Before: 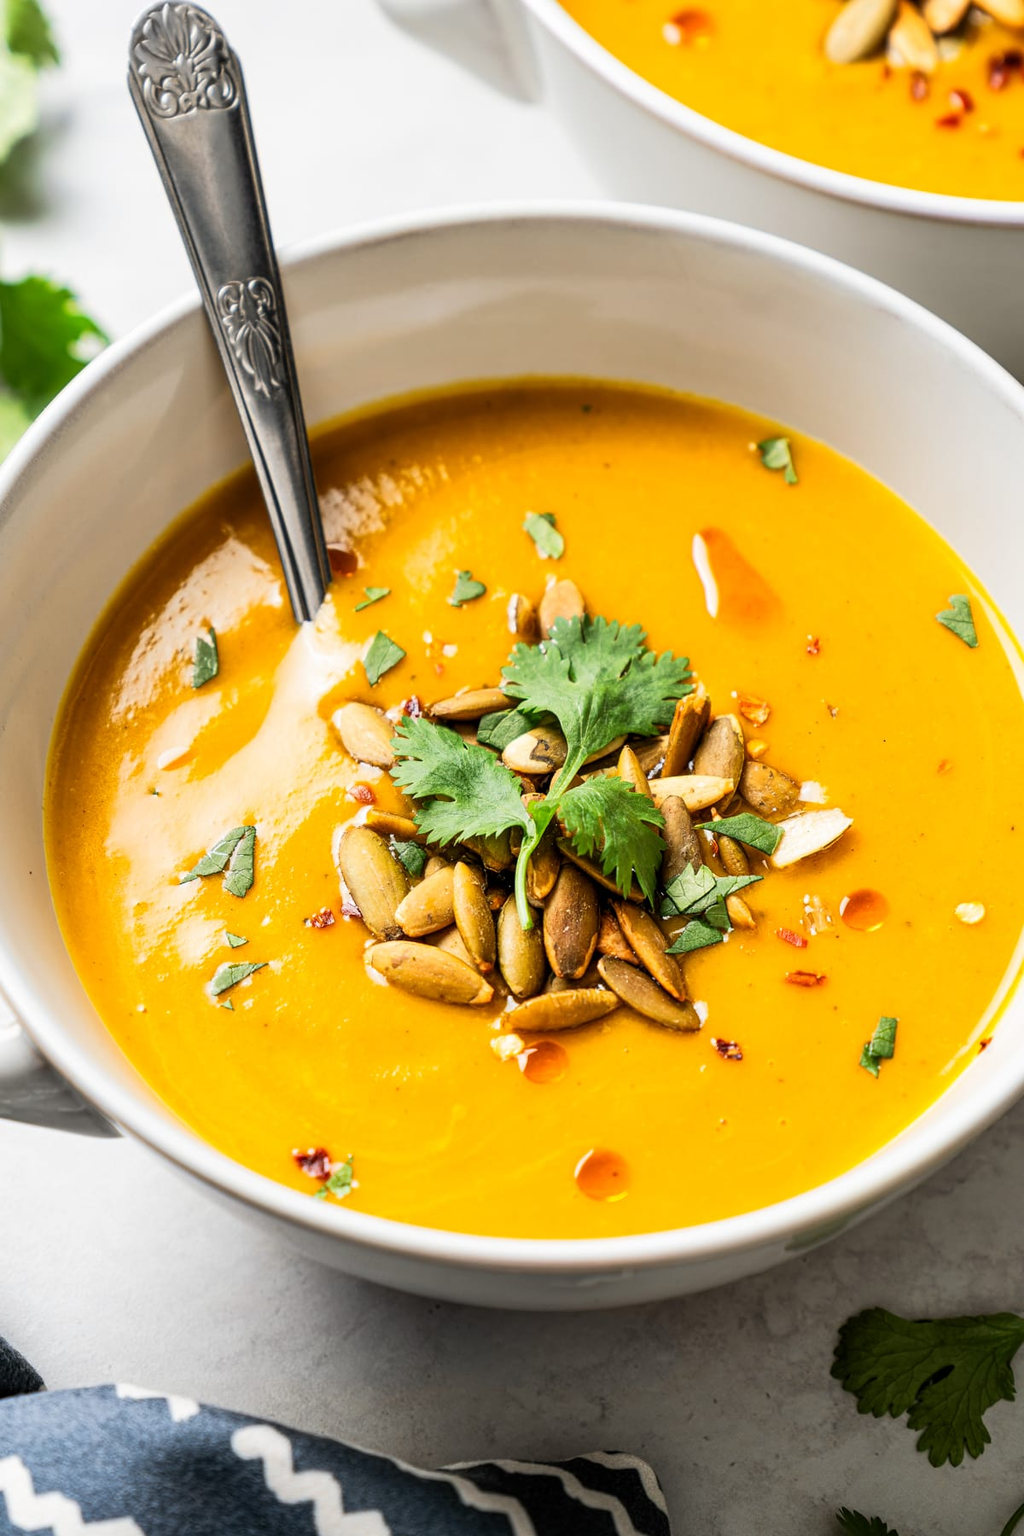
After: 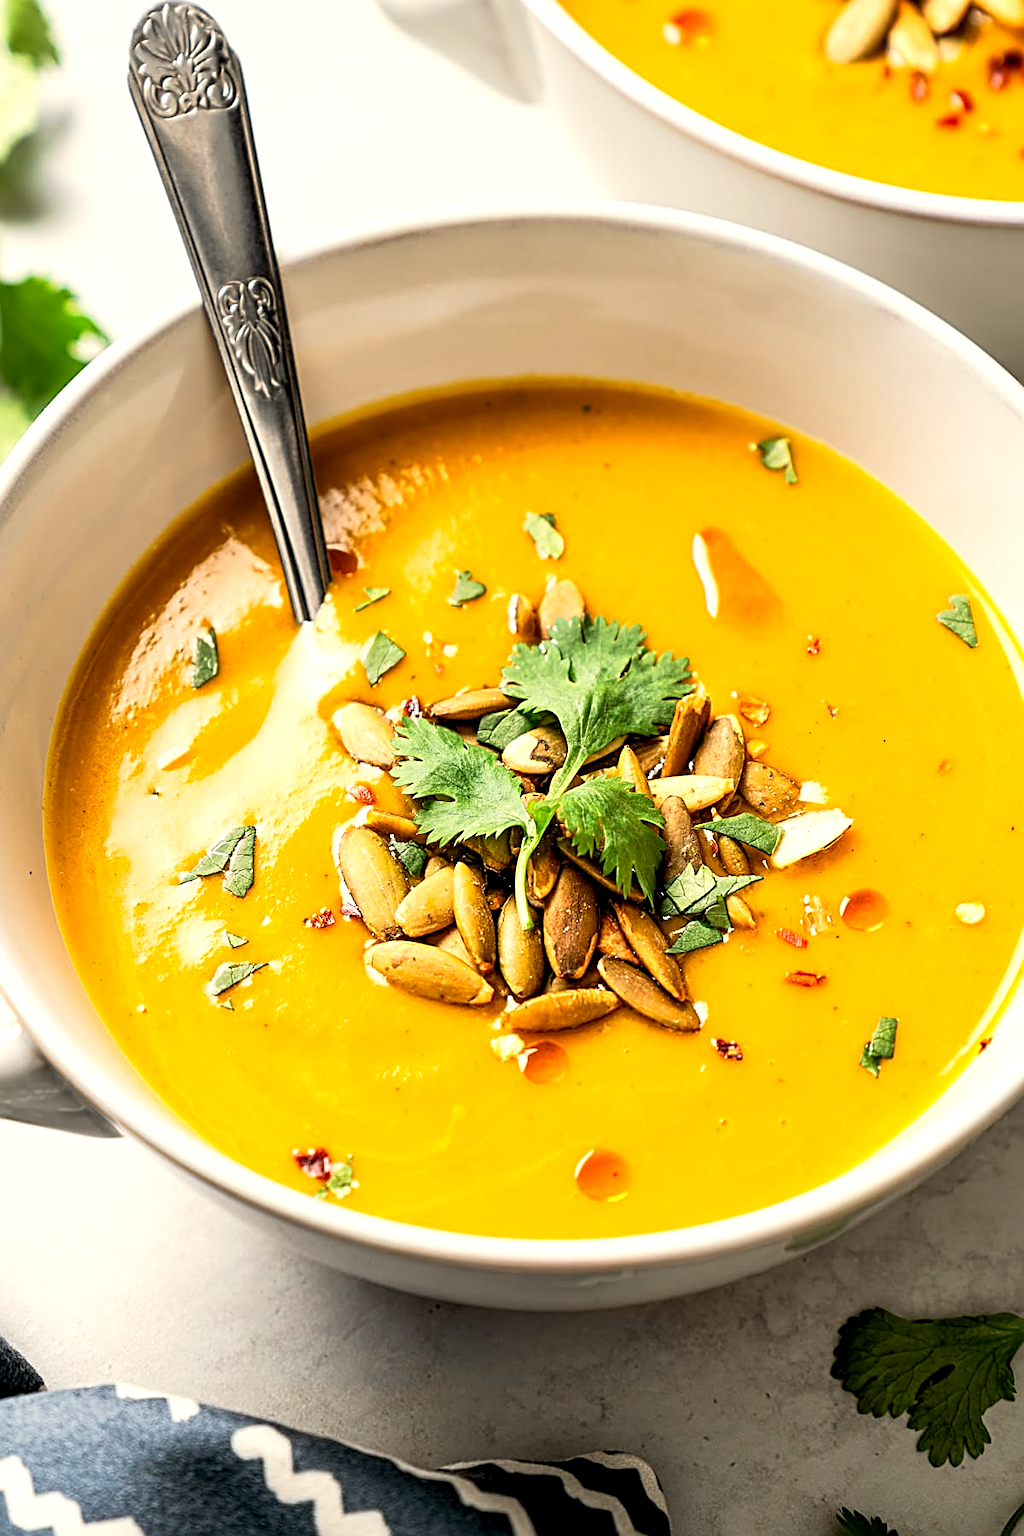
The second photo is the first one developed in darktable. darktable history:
sharpen: radius 2.584, amount 0.688
exposure: black level correction 0.005, exposure 0.286 EV, compensate highlight preservation false
white balance: red 1.045, blue 0.932
